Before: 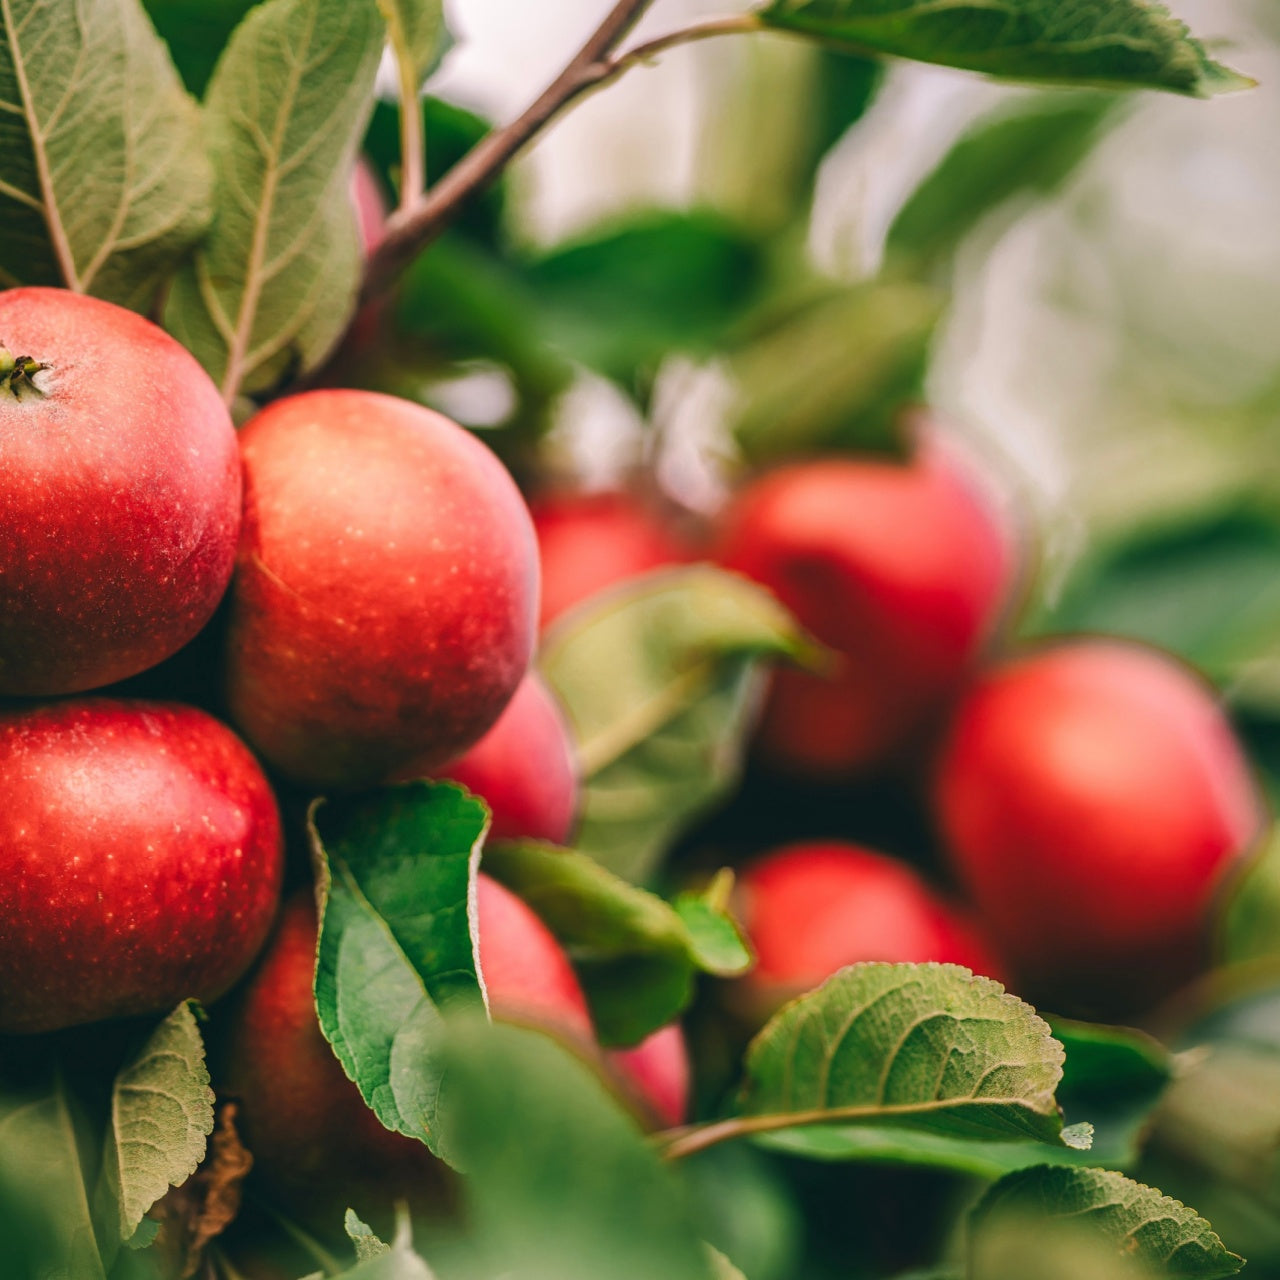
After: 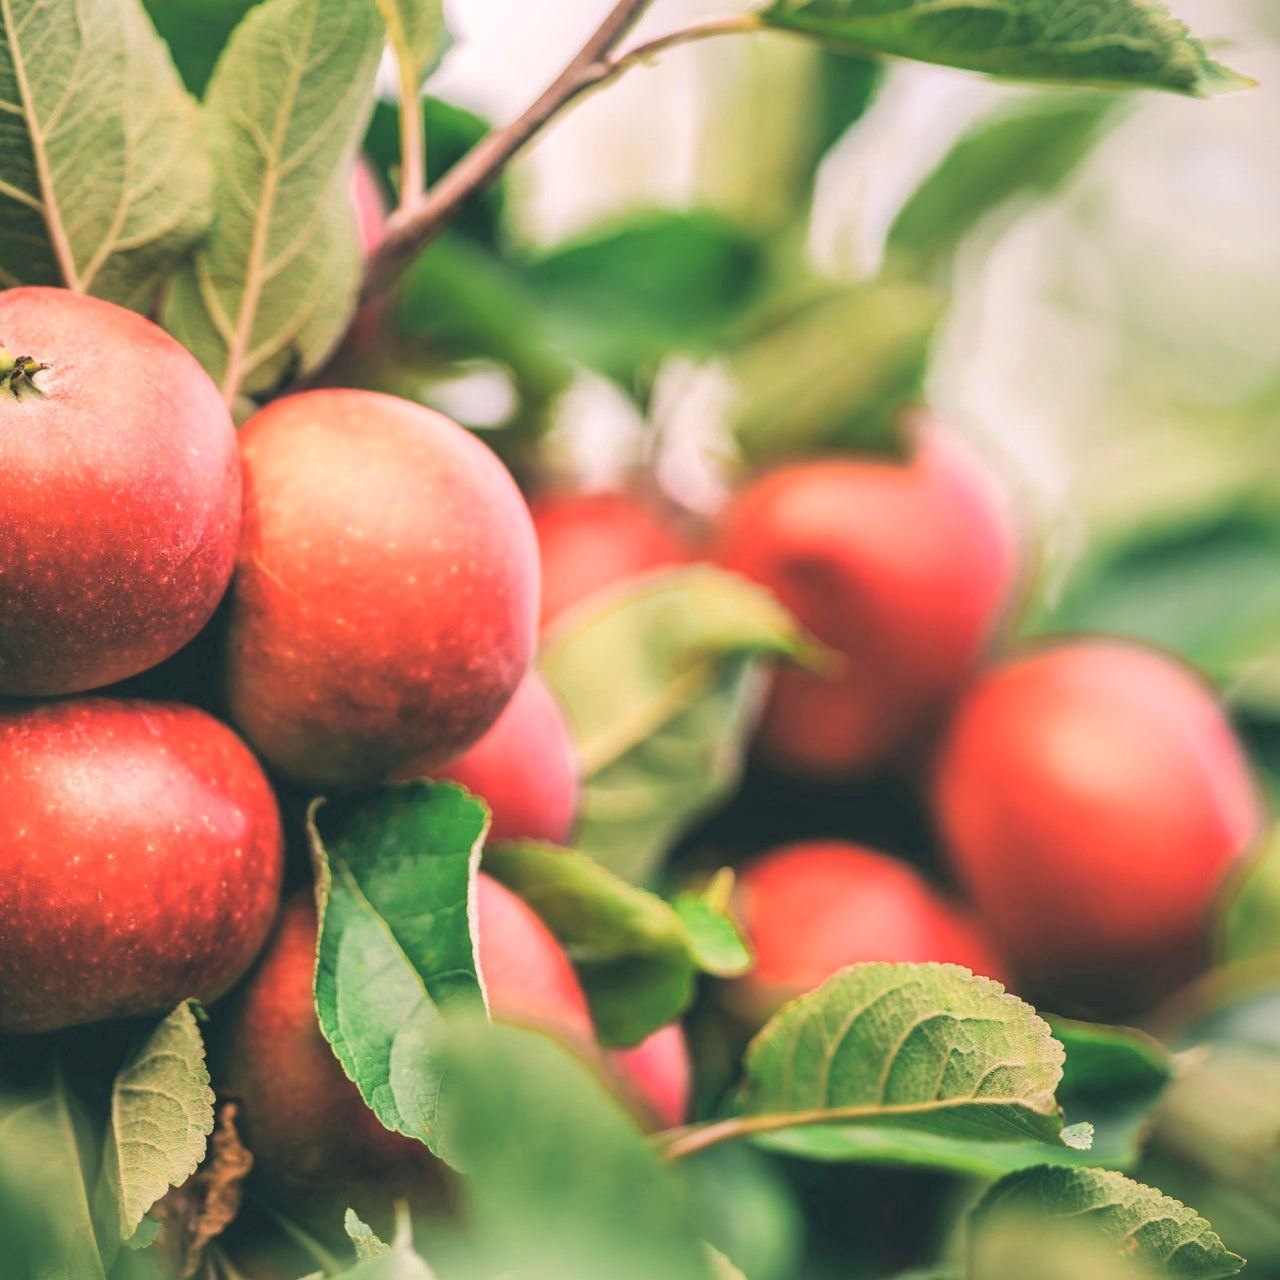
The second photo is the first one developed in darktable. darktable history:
color balance rgb: shadows lift › luminance -10%, highlights gain › luminance 10%, saturation formula JzAzBz (2021)
tone equalizer: on, module defaults
global tonemap: drago (0.7, 100)
